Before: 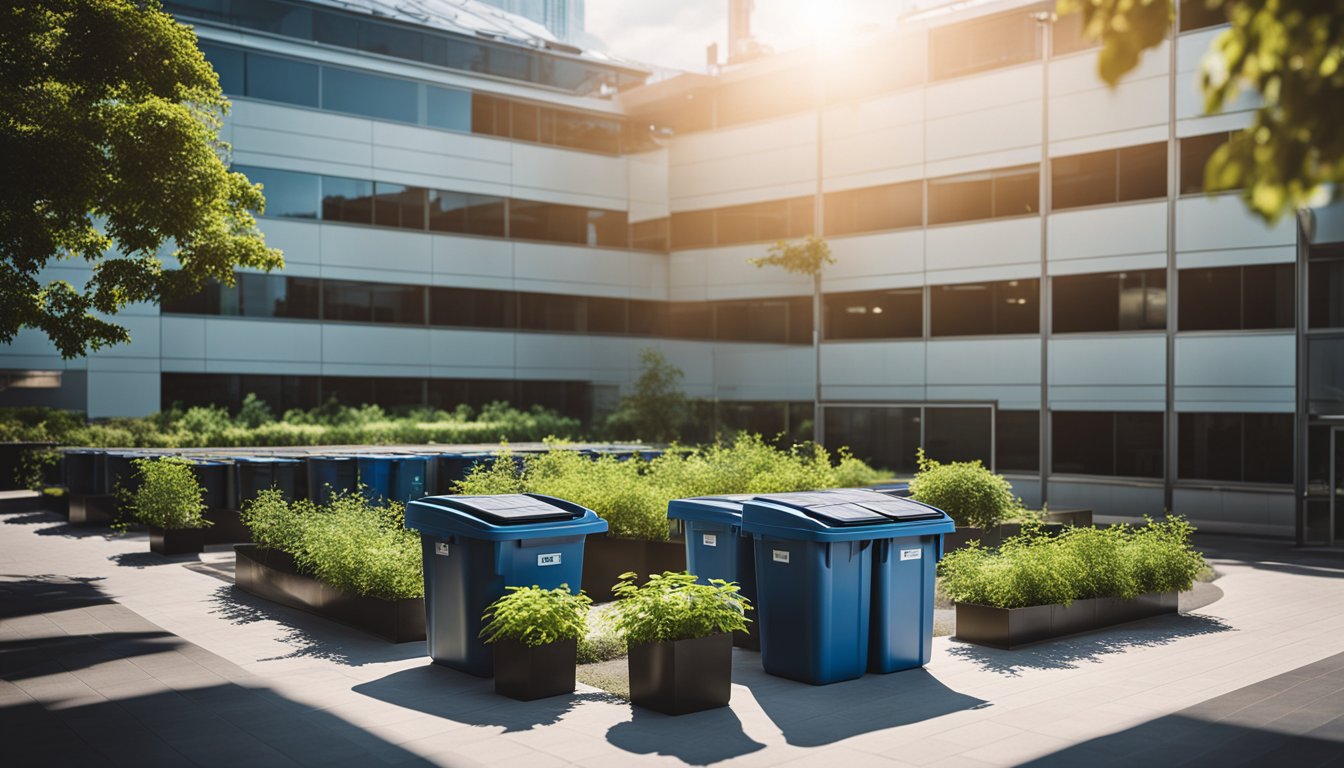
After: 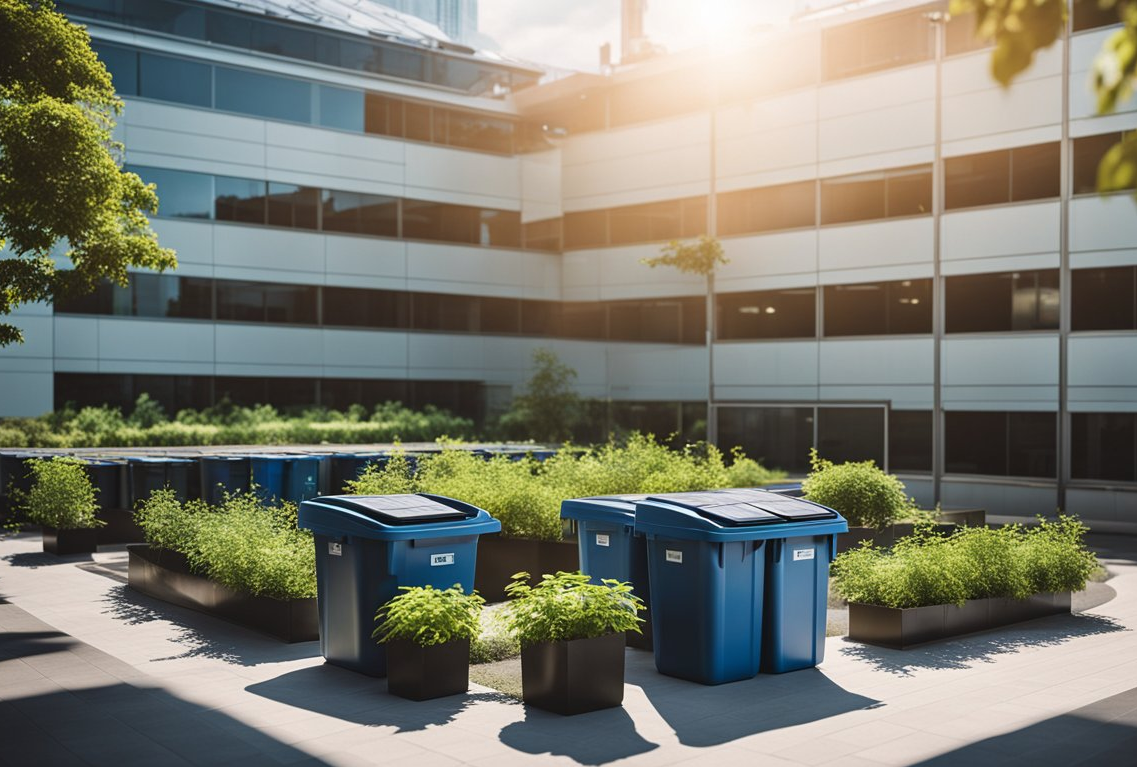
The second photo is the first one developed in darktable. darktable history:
crop: left 7.988%, right 7.355%
